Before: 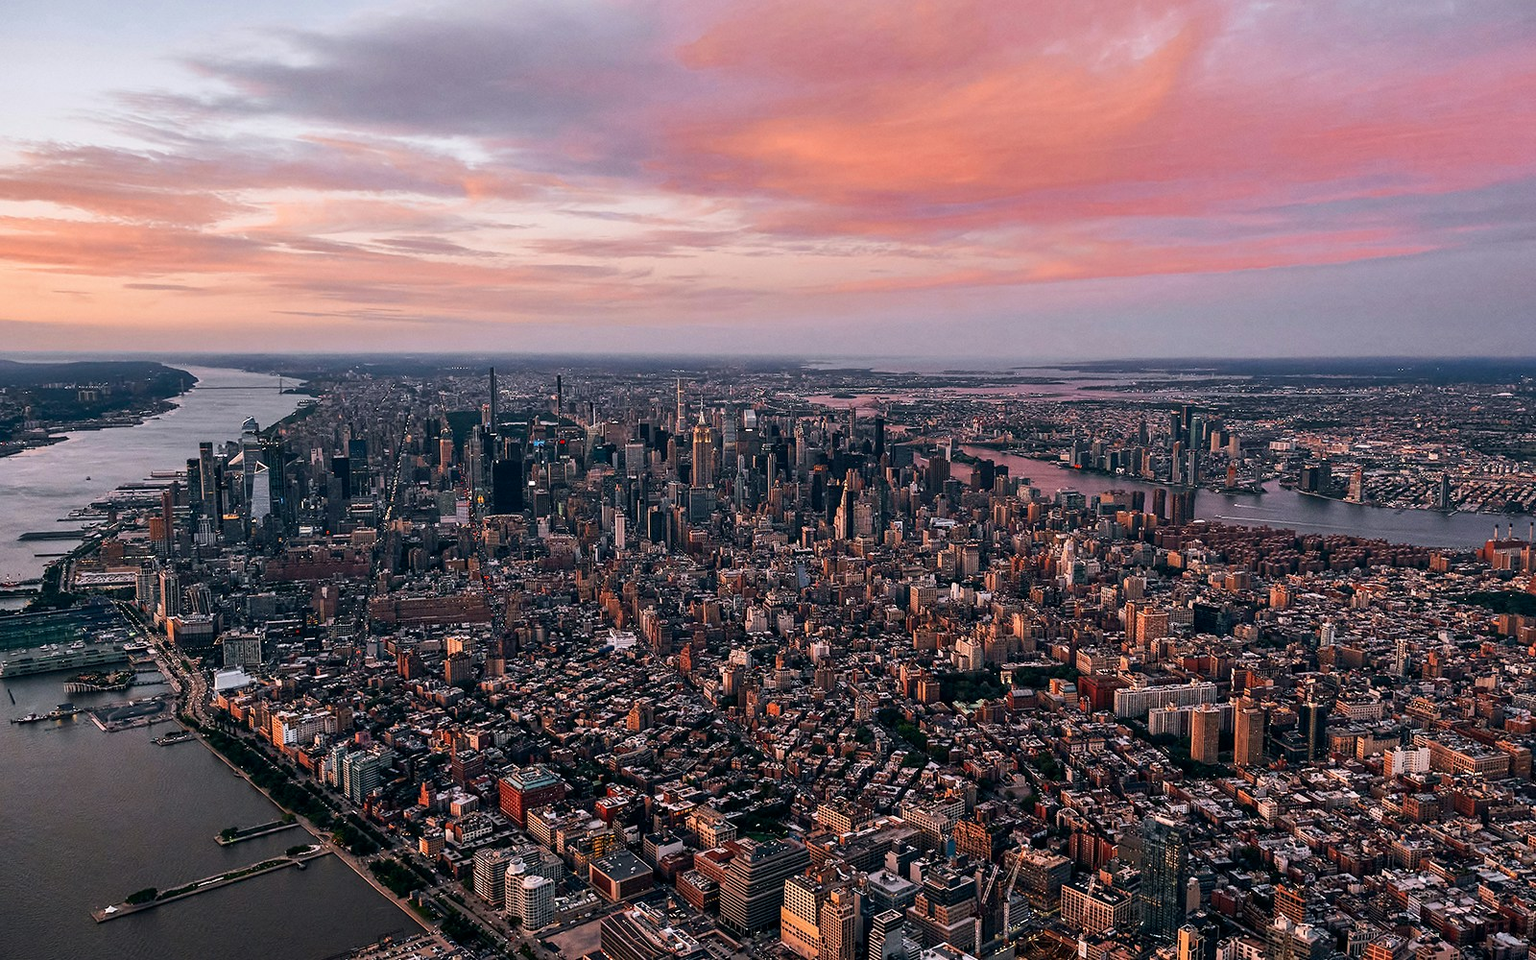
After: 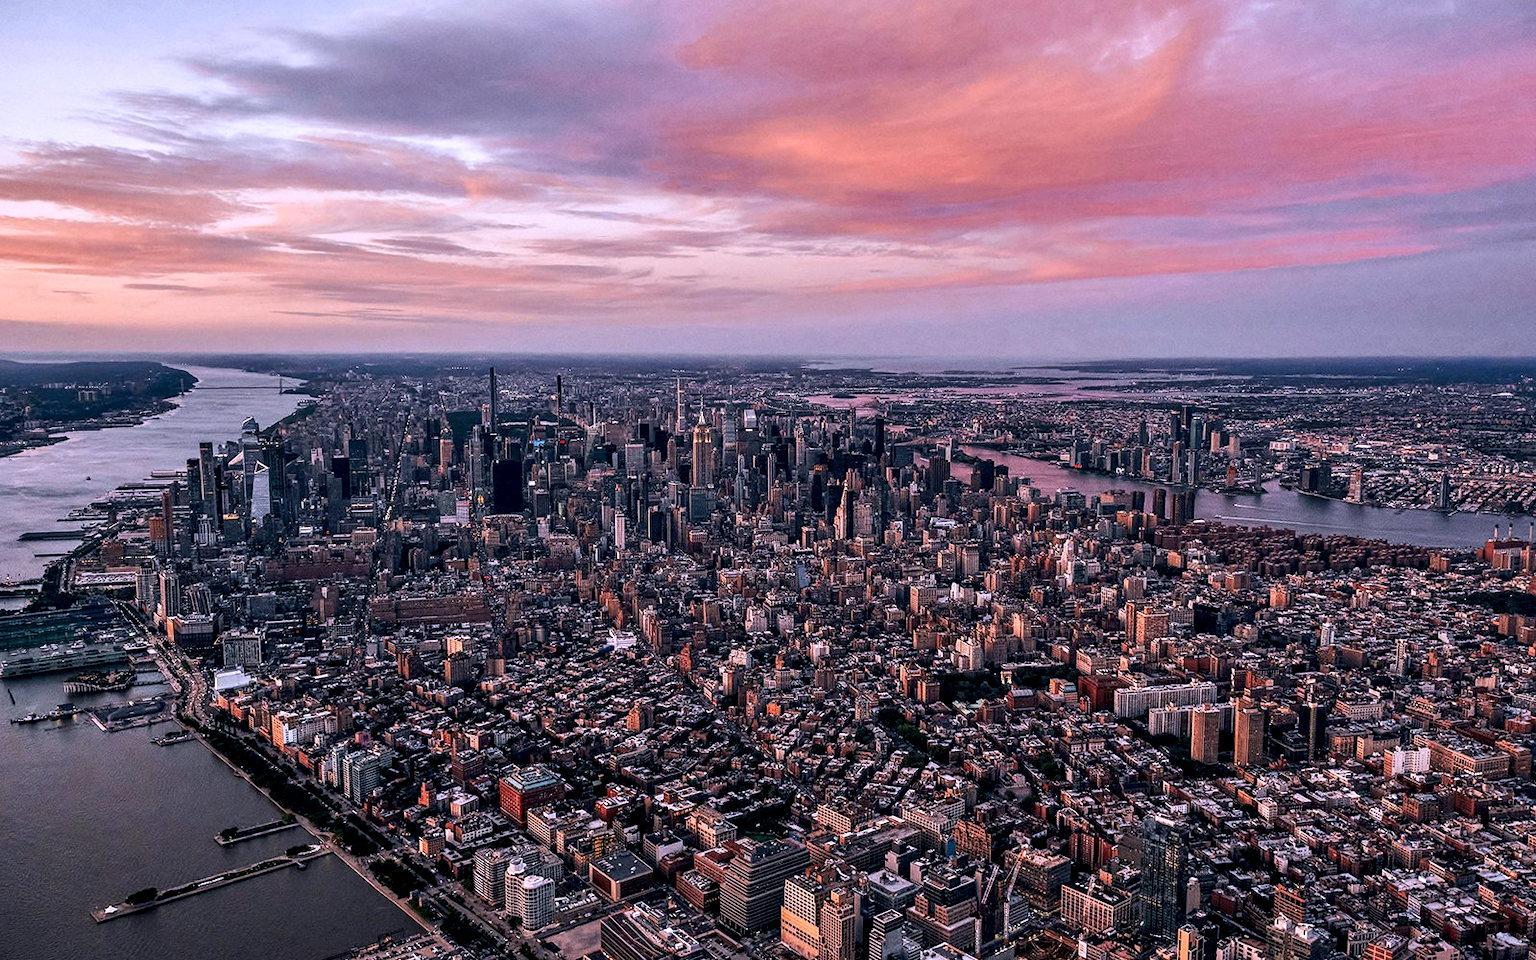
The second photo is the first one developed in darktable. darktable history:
color calibration: illuminant as shot in camera, x 0.362, y 0.385, temperature 4545.17 K
local contrast: on, module defaults
contrast equalizer: y [[0.524, 0.538, 0.547, 0.548, 0.538, 0.524], [0.5 ×6], [0.5 ×6], [0 ×6], [0 ×6]]
